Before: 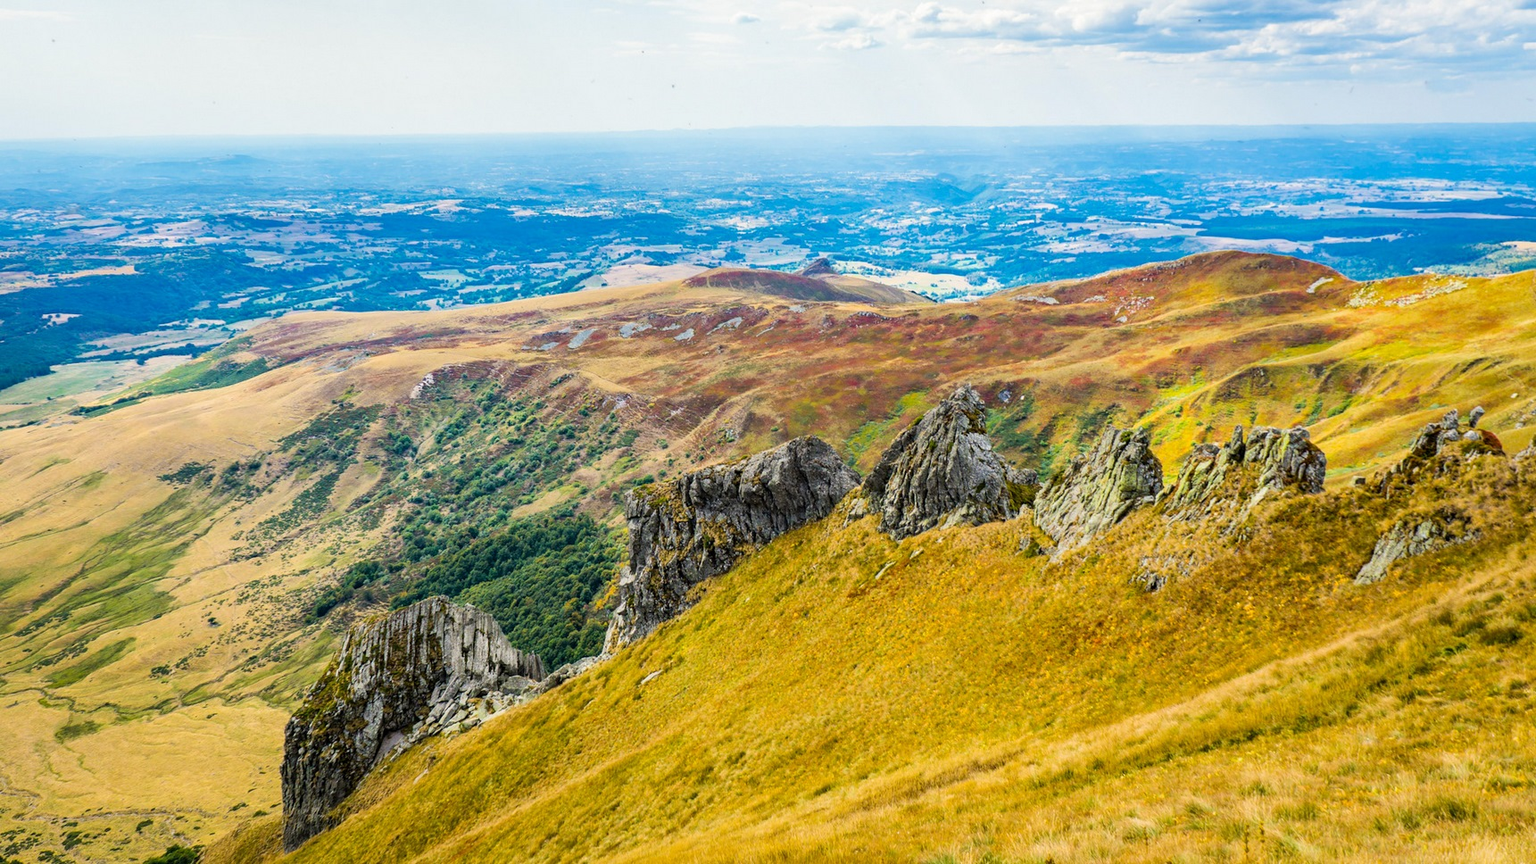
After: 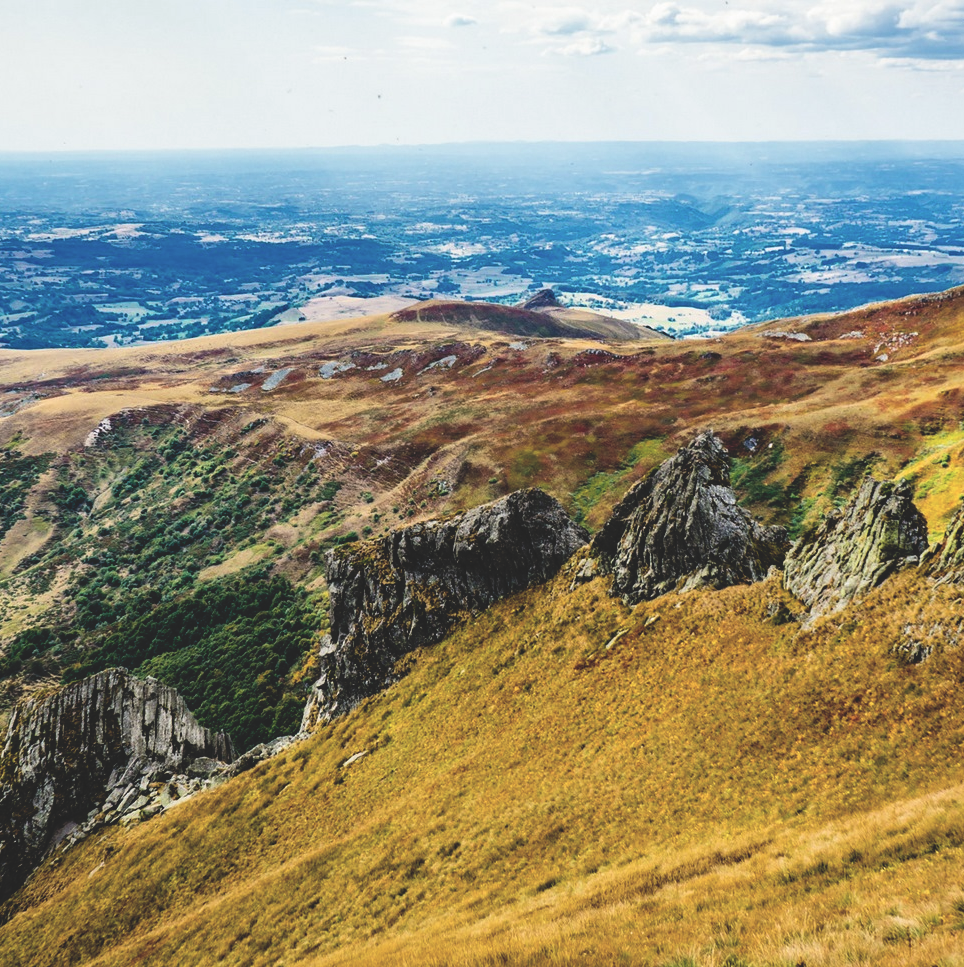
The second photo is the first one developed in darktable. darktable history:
contrast brightness saturation: contrast 0.101, saturation -0.288
crop: left 21.841%, right 22.142%, bottom 0.015%
base curve: curves: ch0 [(0, 0.02) (0.083, 0.036) (1, 1)], preserve colors none
